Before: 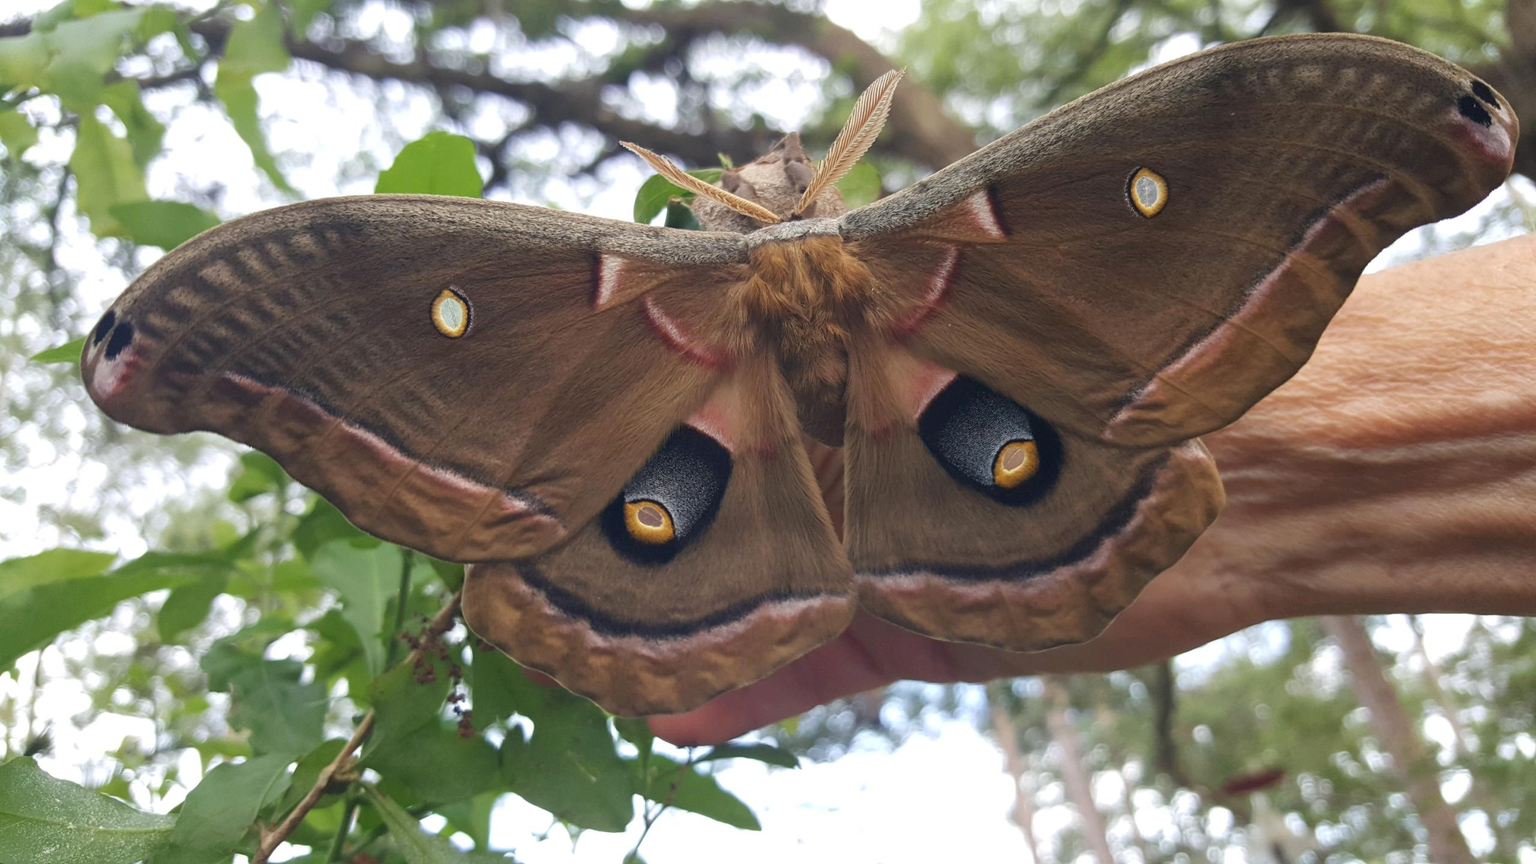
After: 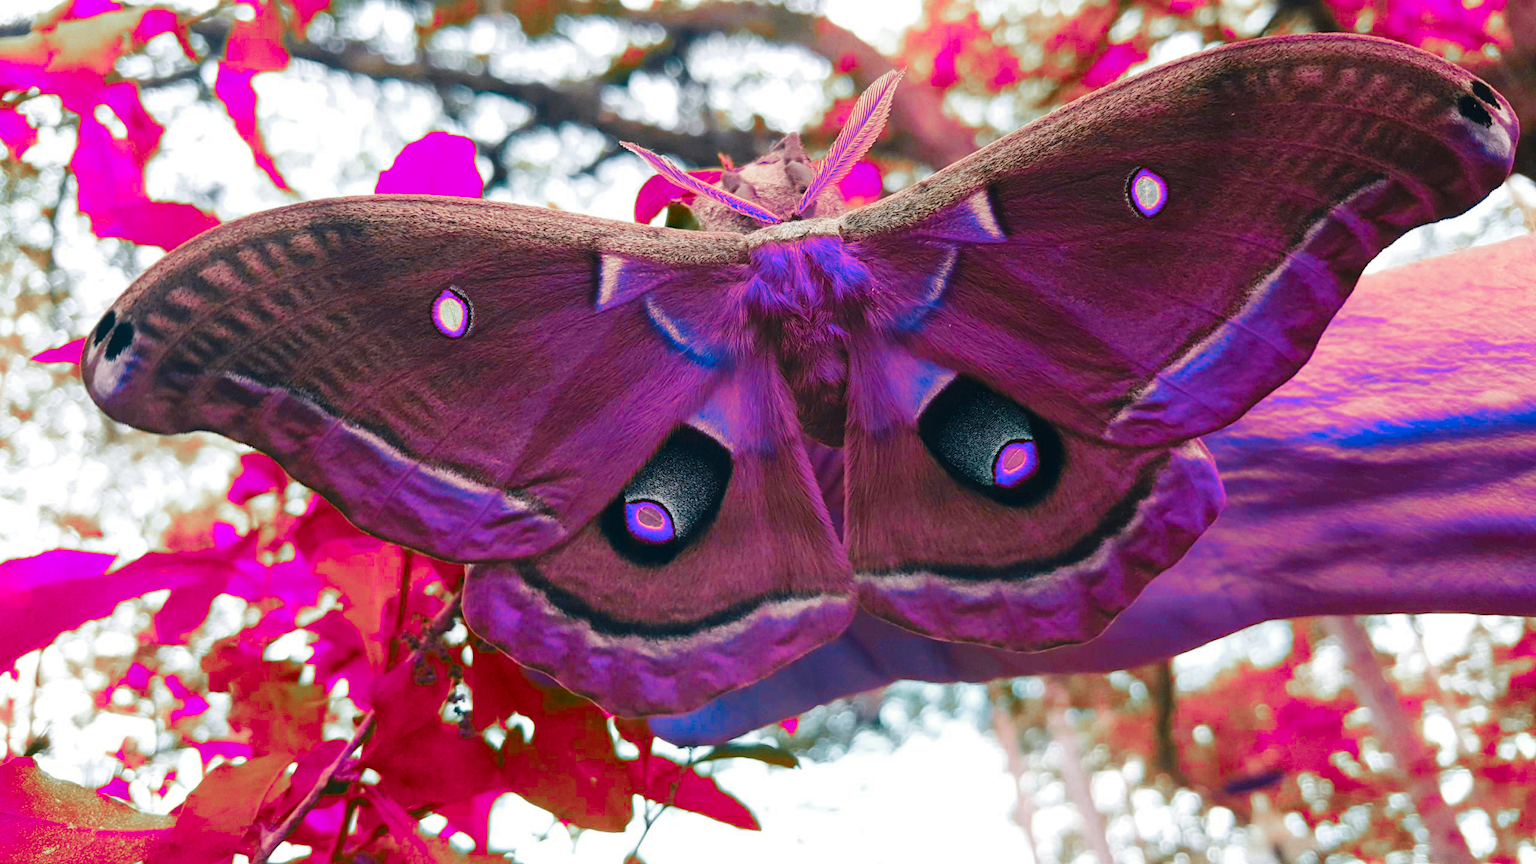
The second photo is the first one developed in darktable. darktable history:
exposure: compensate highlight preservation false
base curve: curves: ch0 [(0, 0) (0.036, 0.025) (0.121, 0.166) (0.206, 0.329) (0.605, 0.79) (1, 1)], preserve colors none
color zones: curves: ch0 [(0.826, 0.353)]; ch1 [(0.242, 0.647) (0.889, 0.342)]; ch2 [(0.246, 0.089) (0.969, 0.068)]
color balance rgb: linear chroma grading › global chroma 15%, perceptual saturation grading › global saturation 30%
